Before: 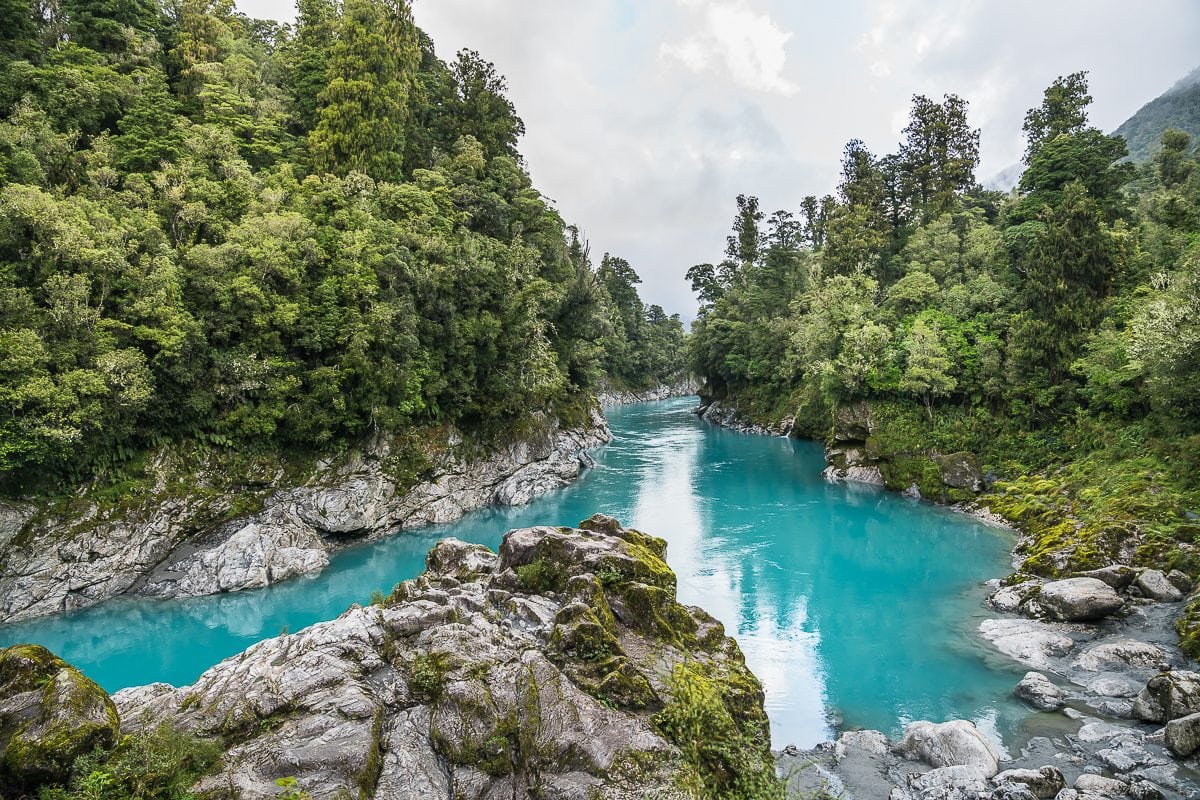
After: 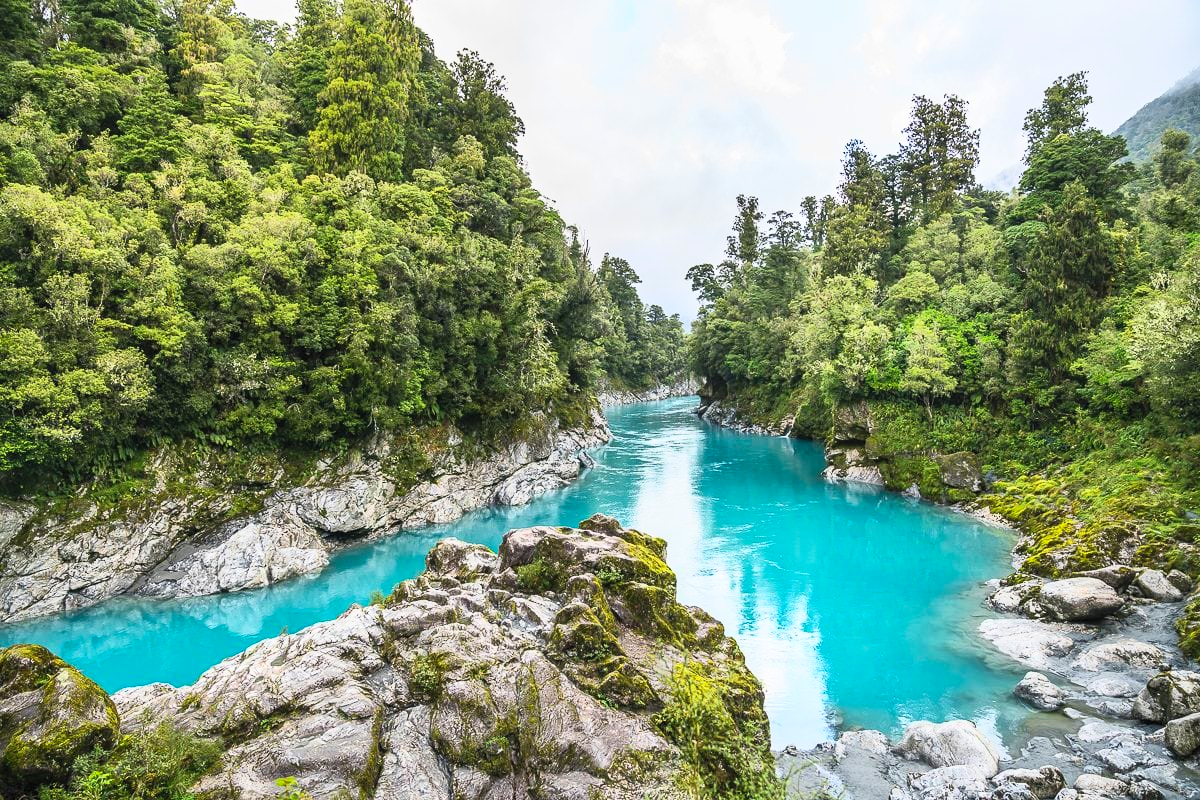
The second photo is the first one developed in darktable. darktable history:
contrast brightness saturation: contrast 0.244, brightness 0.25, saturation 0.378
